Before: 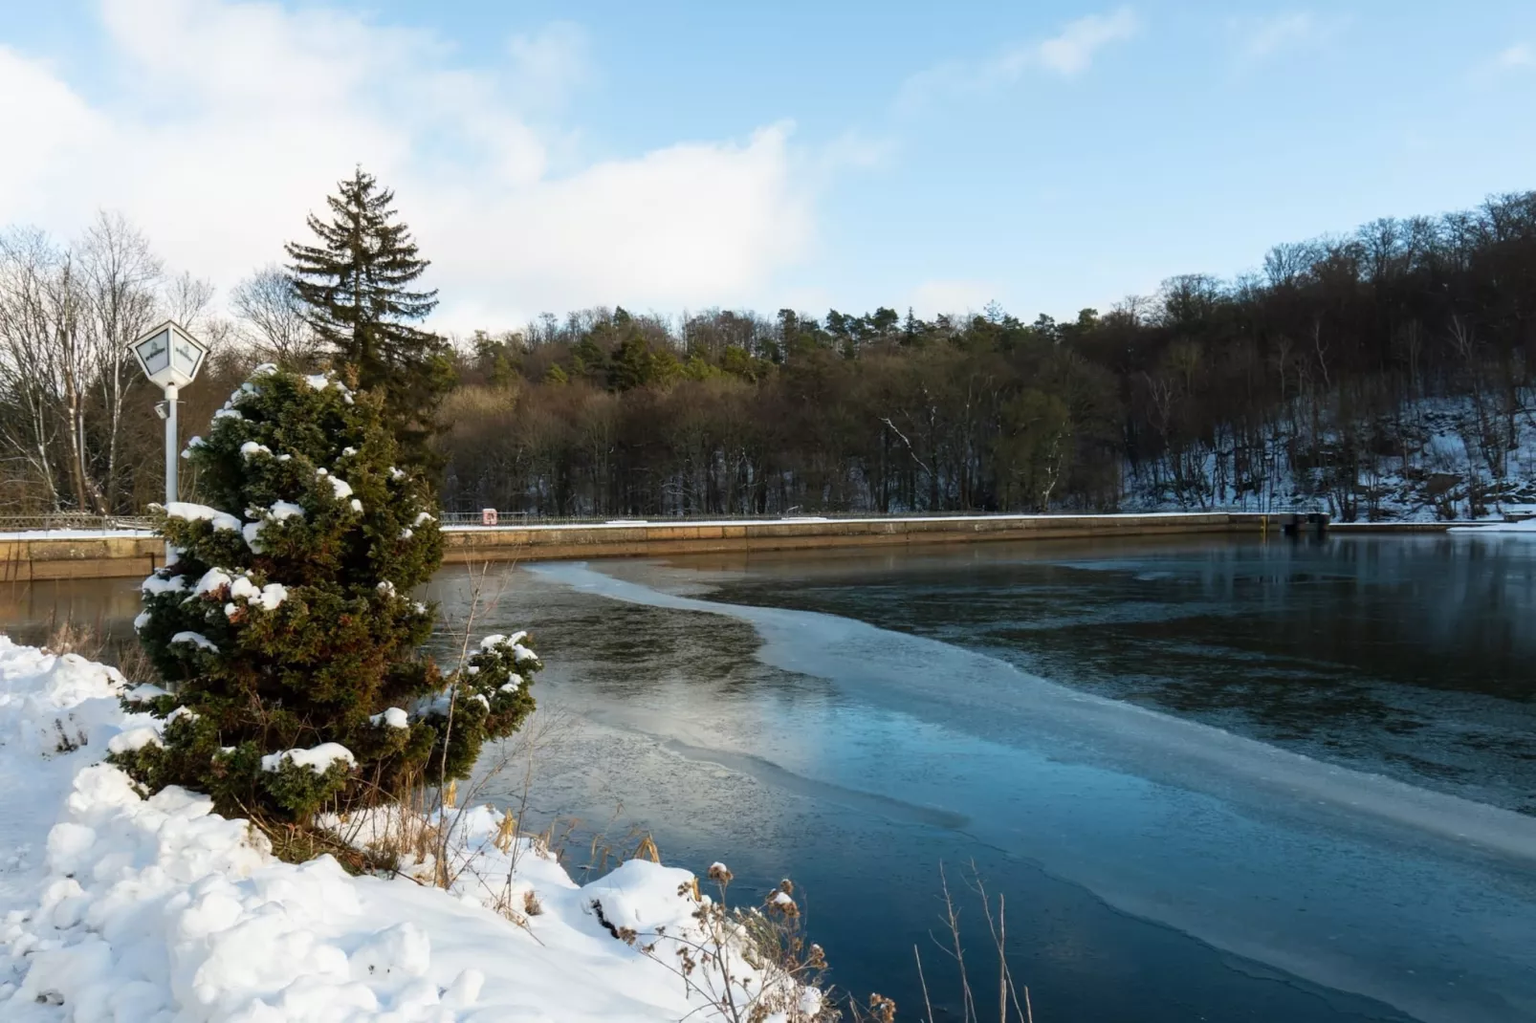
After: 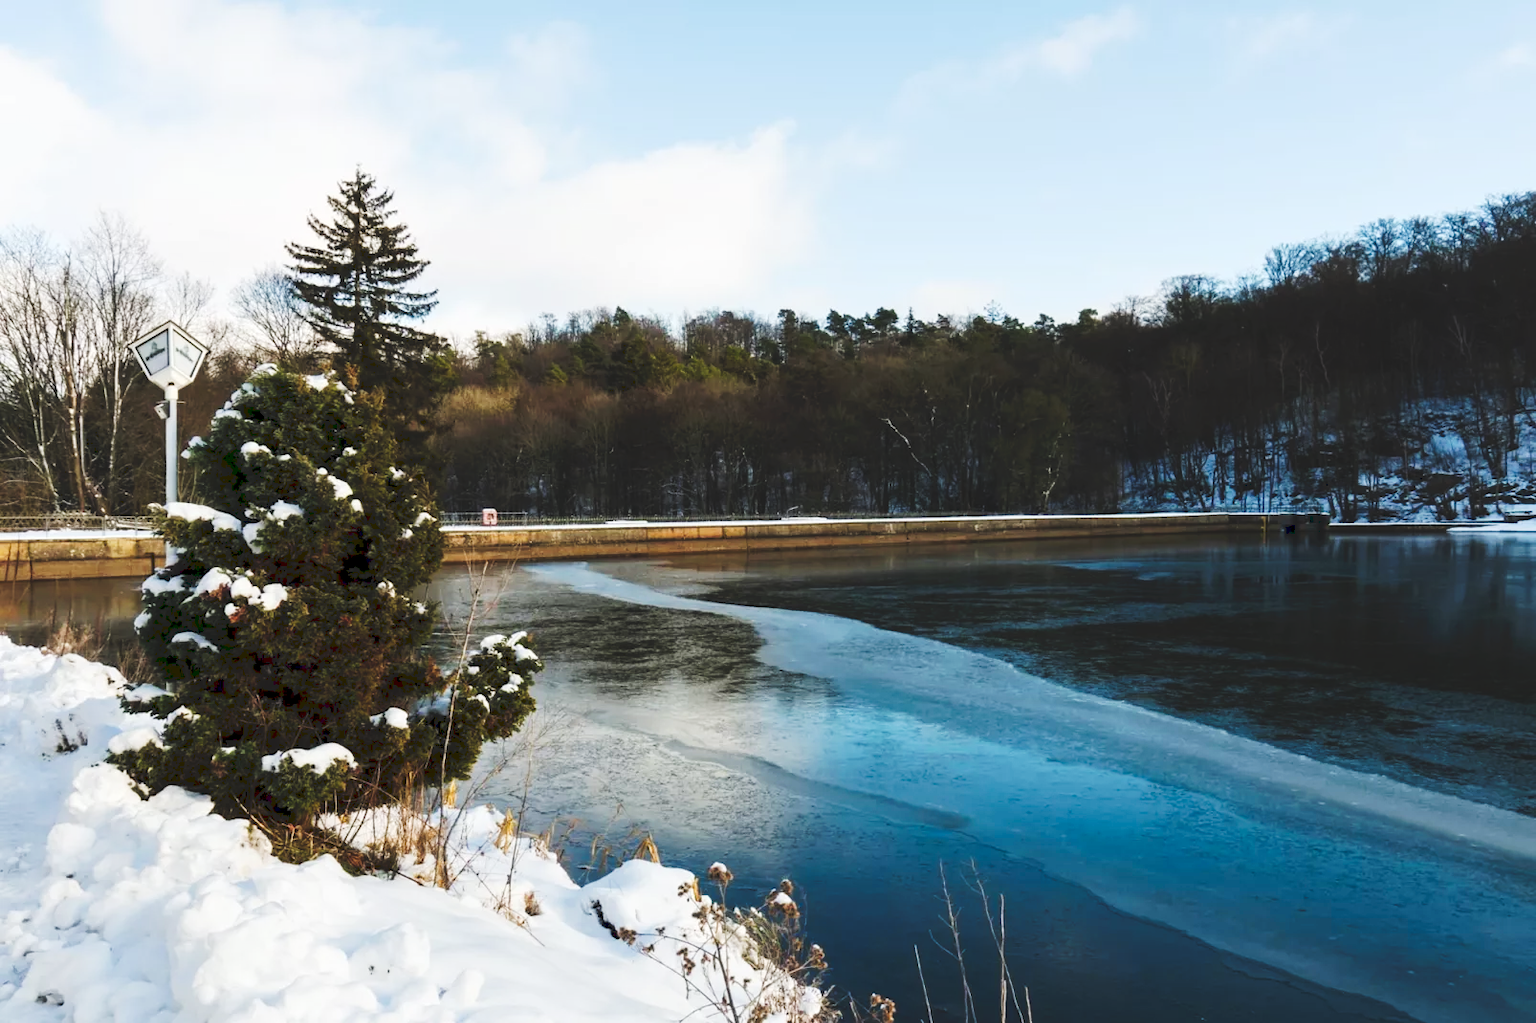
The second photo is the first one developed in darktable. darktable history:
tone curve: curves: ch0 [(0, 0) (0.003, 0.117) (0.011, 0.118) (0.025, 0.123) (0.044, 0.13) (0.069, 0.137) (0.1, 0.149) (0.136, 0.157) (0.177, 0.184) (0.224, 0.217) (0.277, 0.257) (0.335, 0.324) (0.399, 0.406) (0.468, 0.511) (0.543, 0.609) (0.623, 0.712) (0.709, 0.8) (0.801, 0.877) (0.898, 0.938) (1, 1)], preserve colors none
contrast equalizer: octaves 7, y [[0.6 ×6], [0.55 ×6], [0 ×6], [0 ×6], [0 ×6]], mix 0.181
